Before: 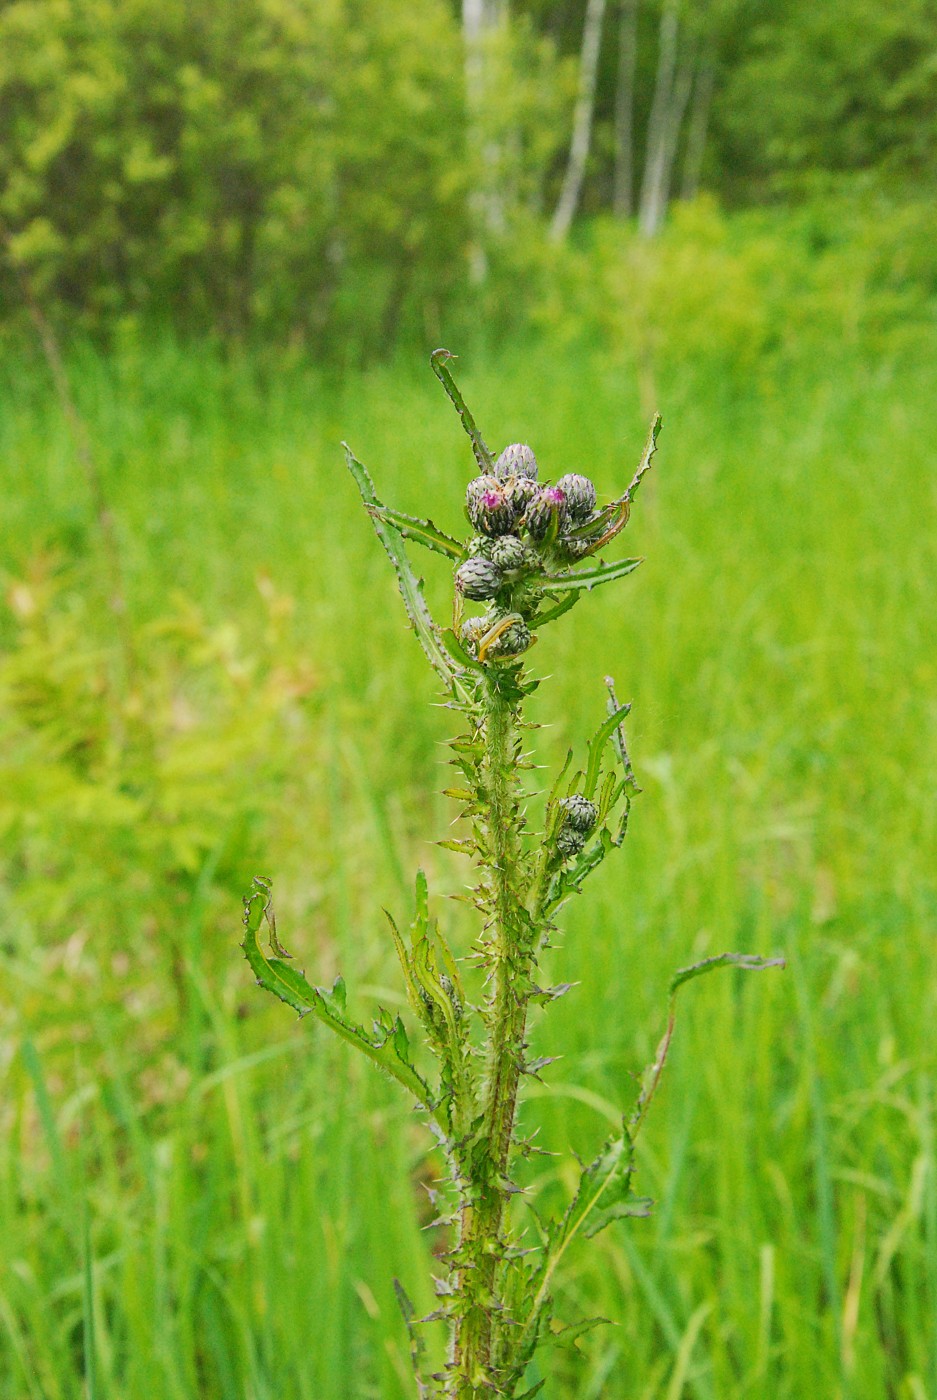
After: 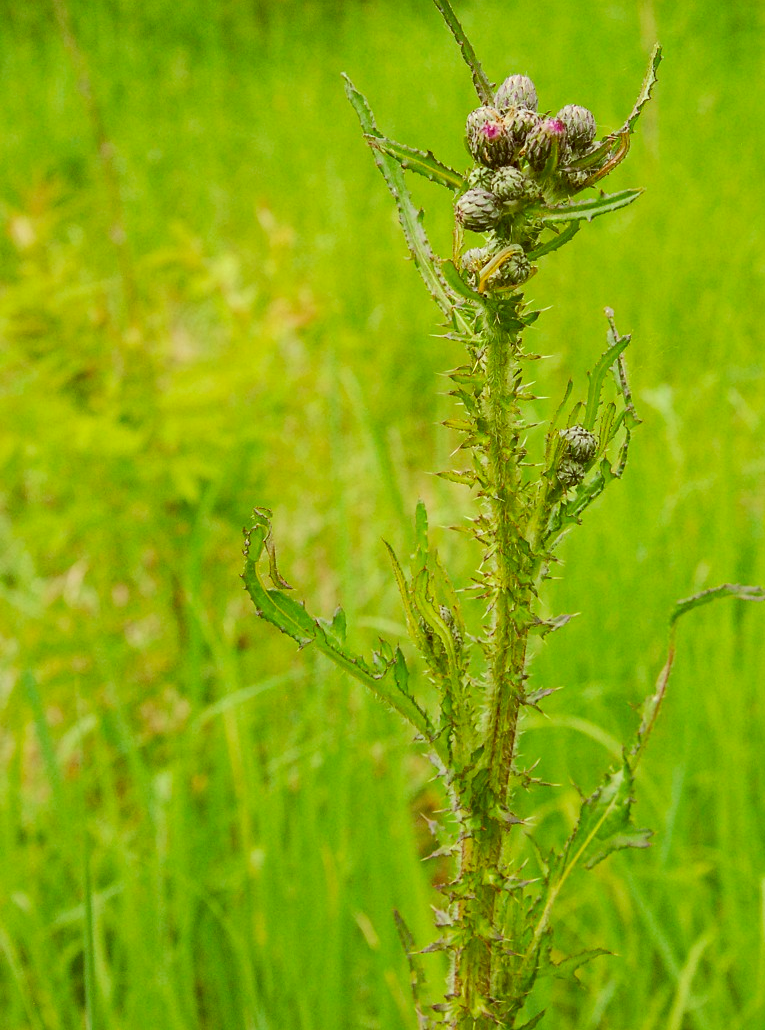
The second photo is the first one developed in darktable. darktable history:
crop: top 26.426%, right 17.991%
color correction: highlights a* -5.22, highlights b* 9.8, shadows a* 9.75, shadows b* 24.24
